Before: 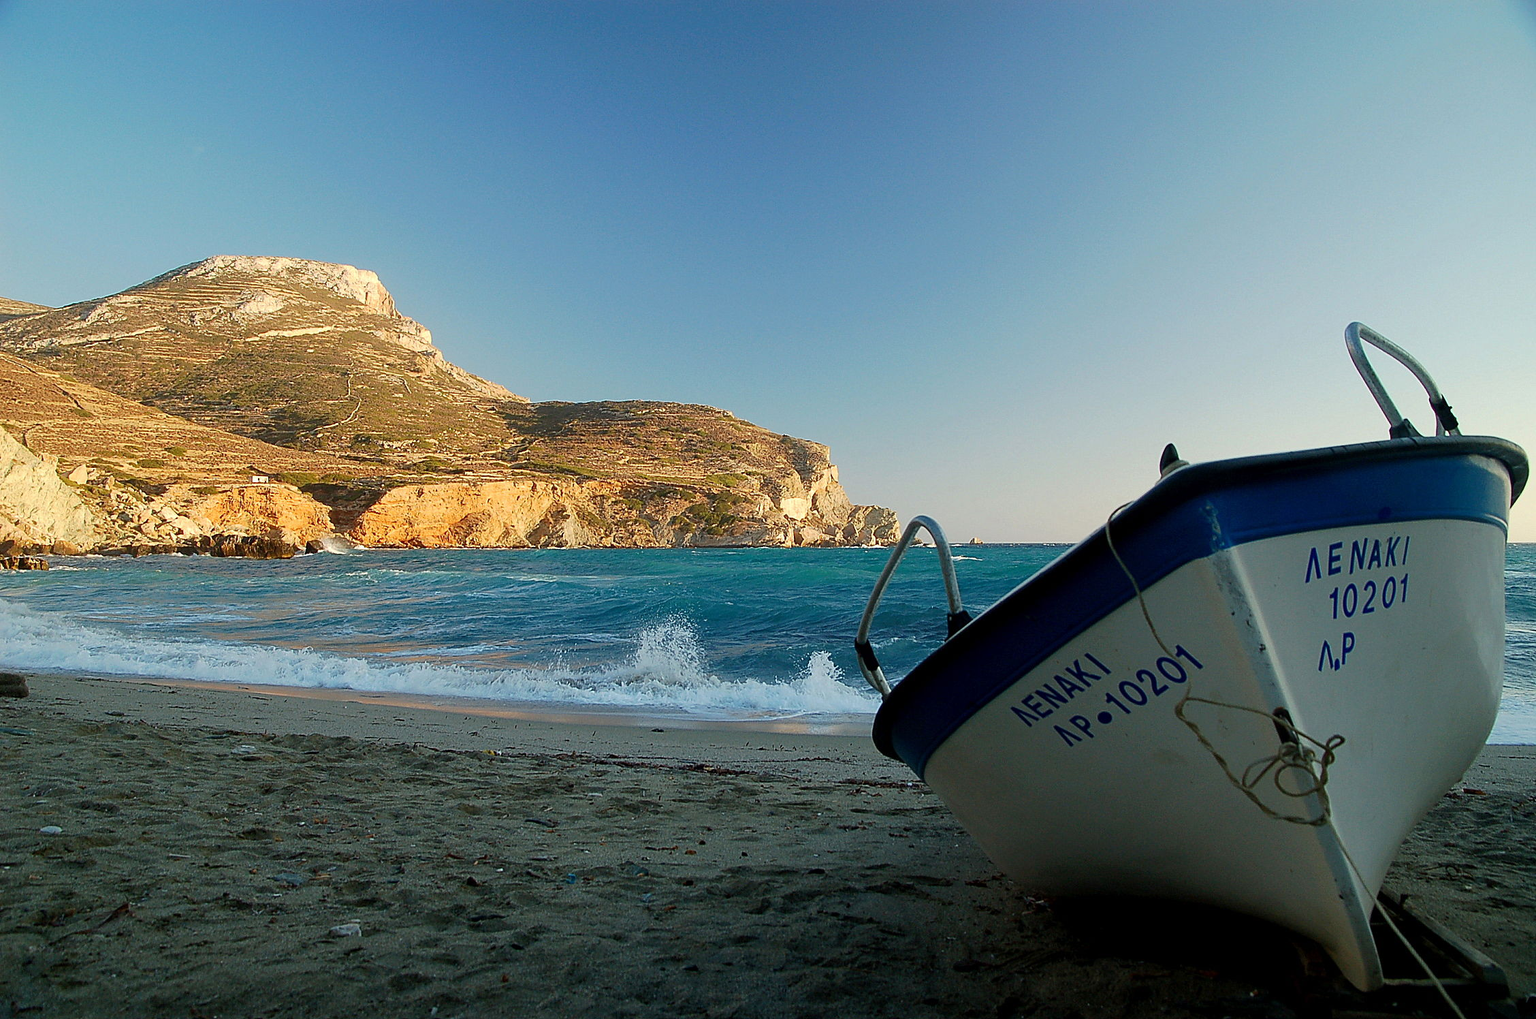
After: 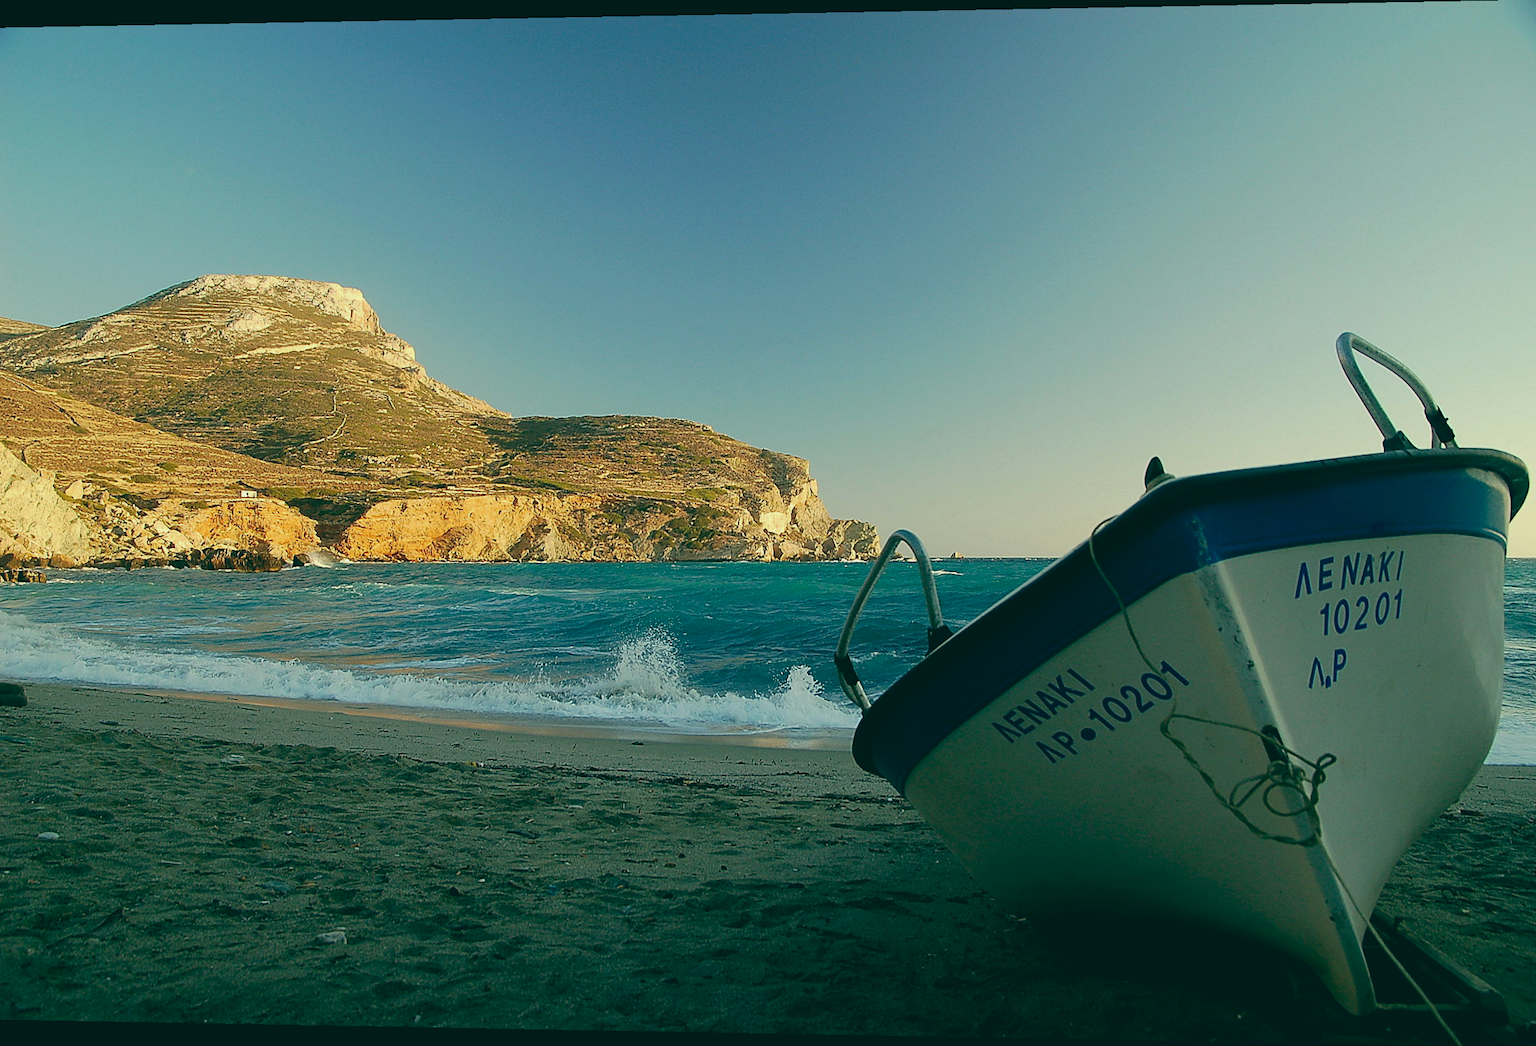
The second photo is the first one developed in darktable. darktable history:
color balance: lift [1.005, 0.99, 1.007, 1.01], gamma [1, 1.034, 1.032, 0.966], gain [0.873, 1.055, 1.067, 0.933]
rotate and perspective: lens shift (horizontal) -0.055, automatic cropping off
